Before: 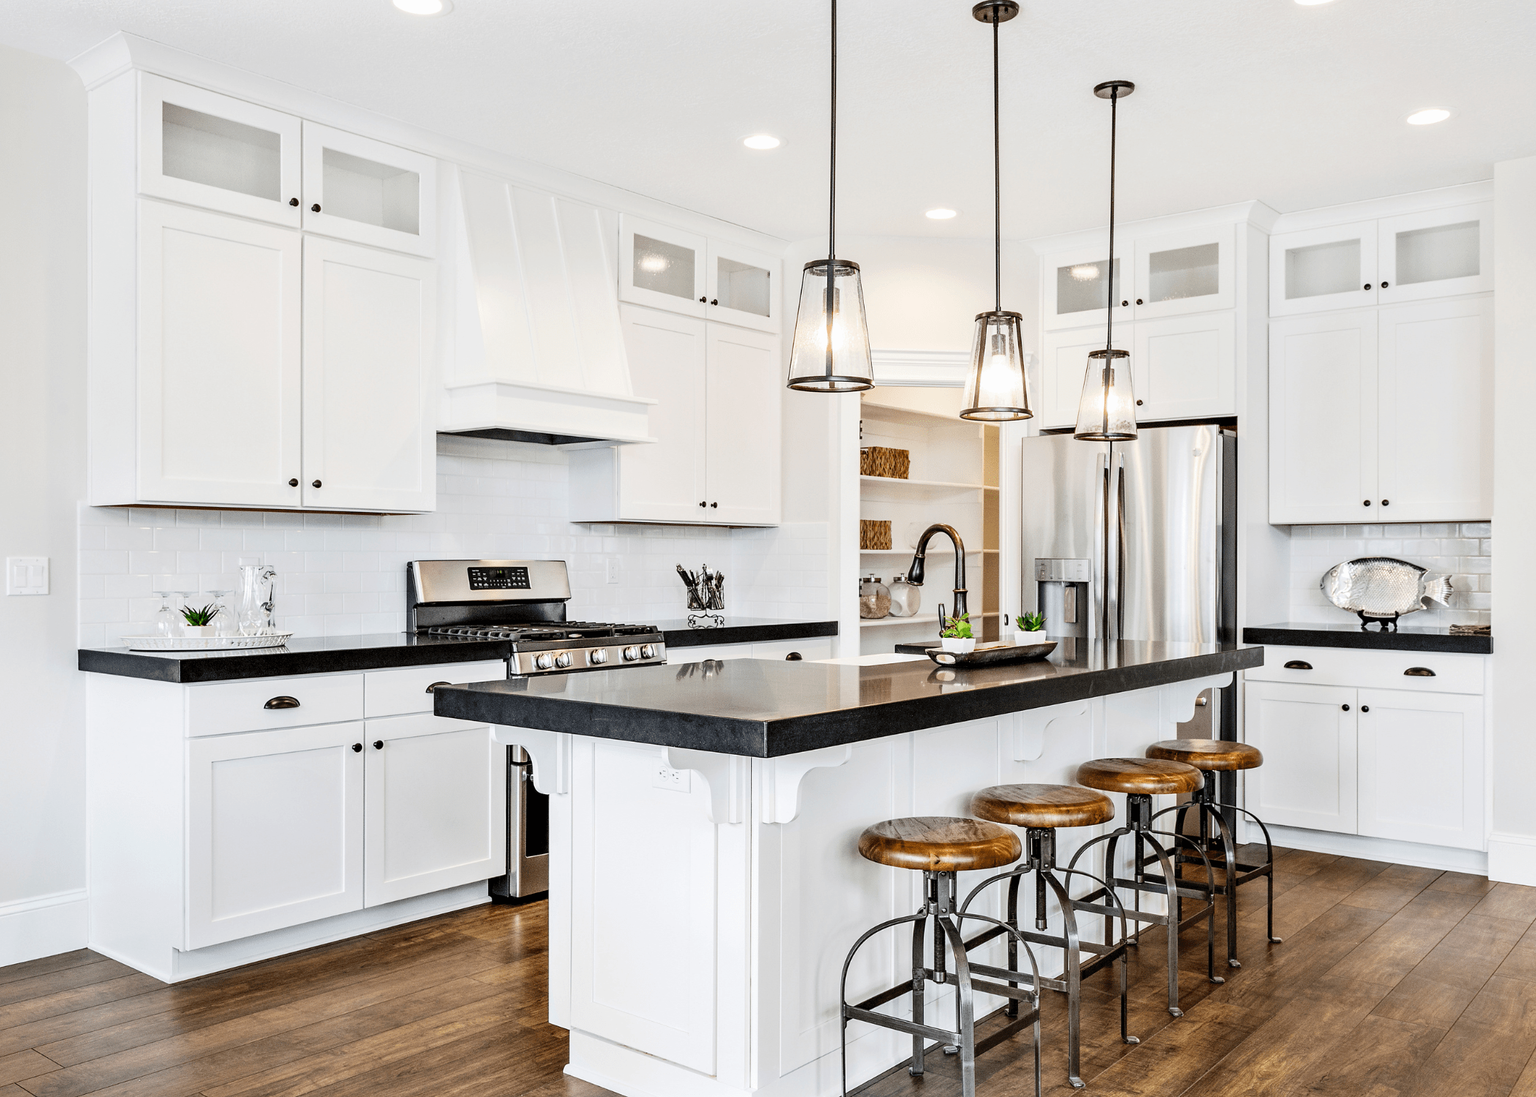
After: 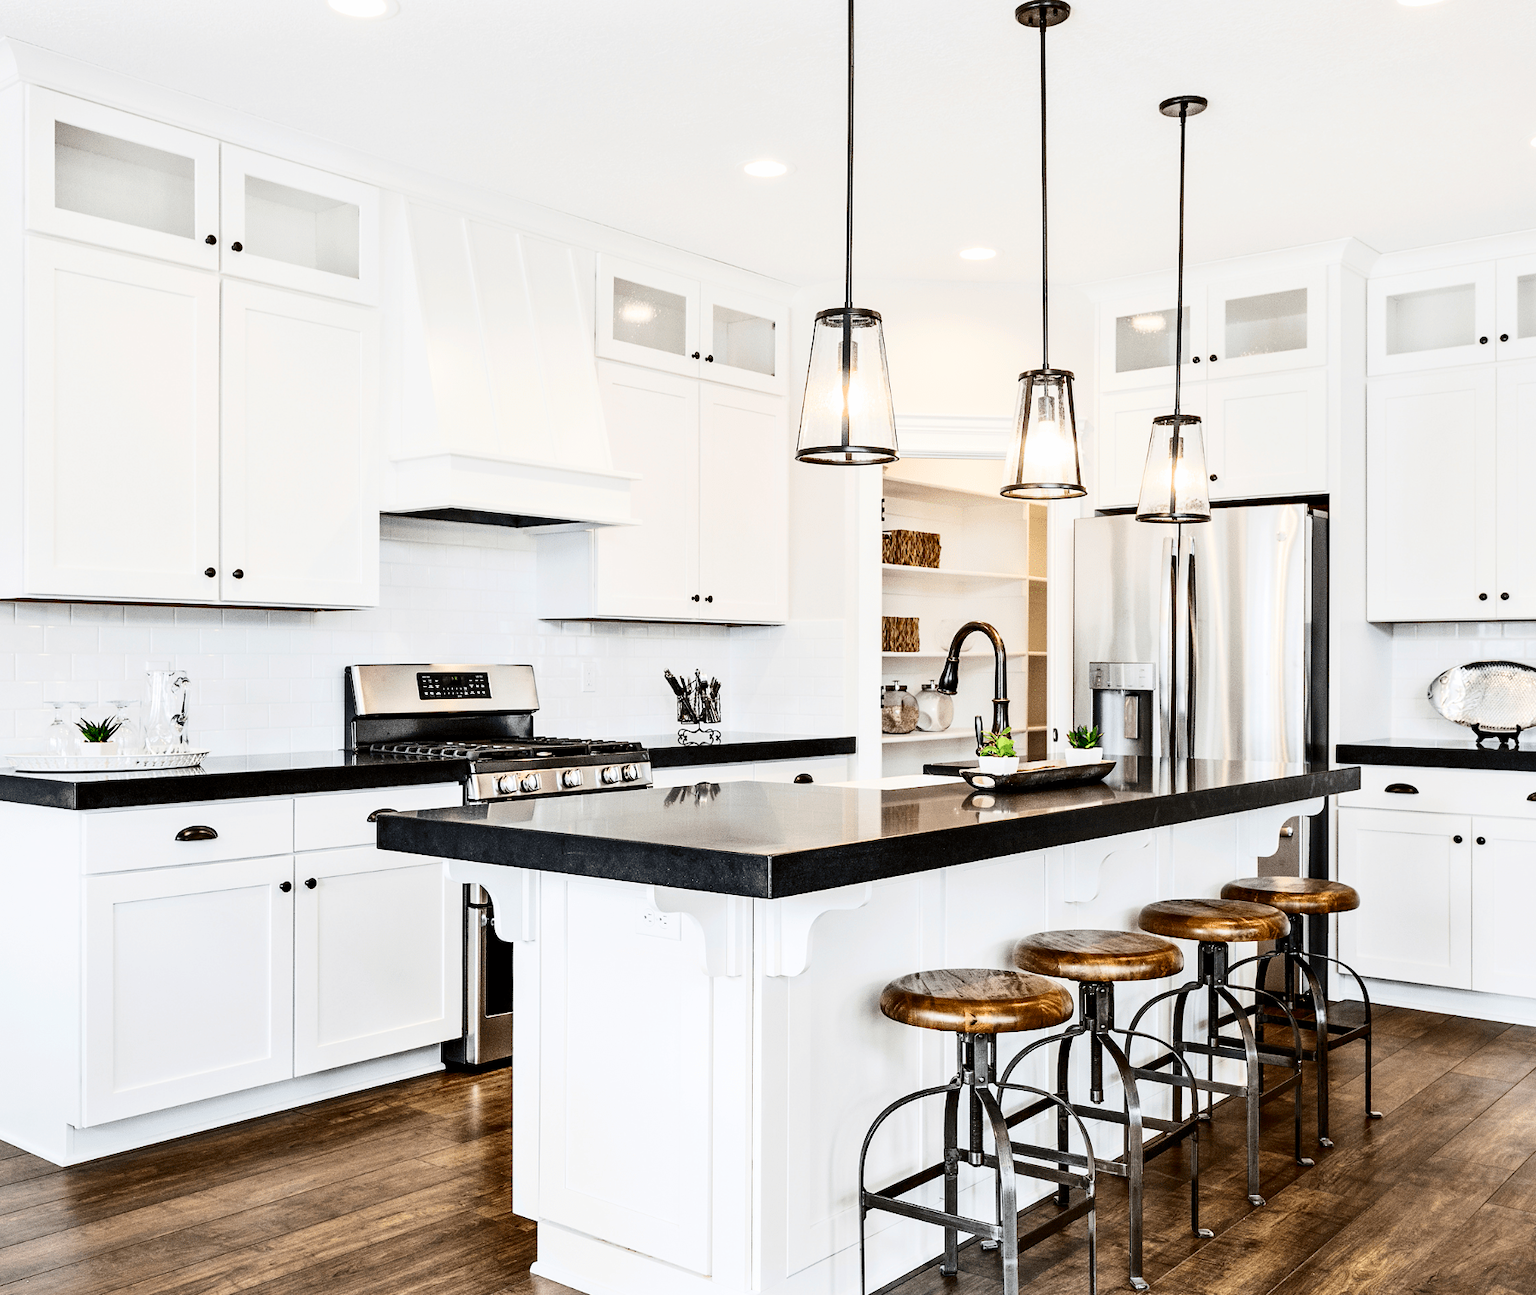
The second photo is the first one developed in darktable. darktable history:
crop: left 7.6%, right 7.79%
contrast brightness saturation: contrast 0.273
